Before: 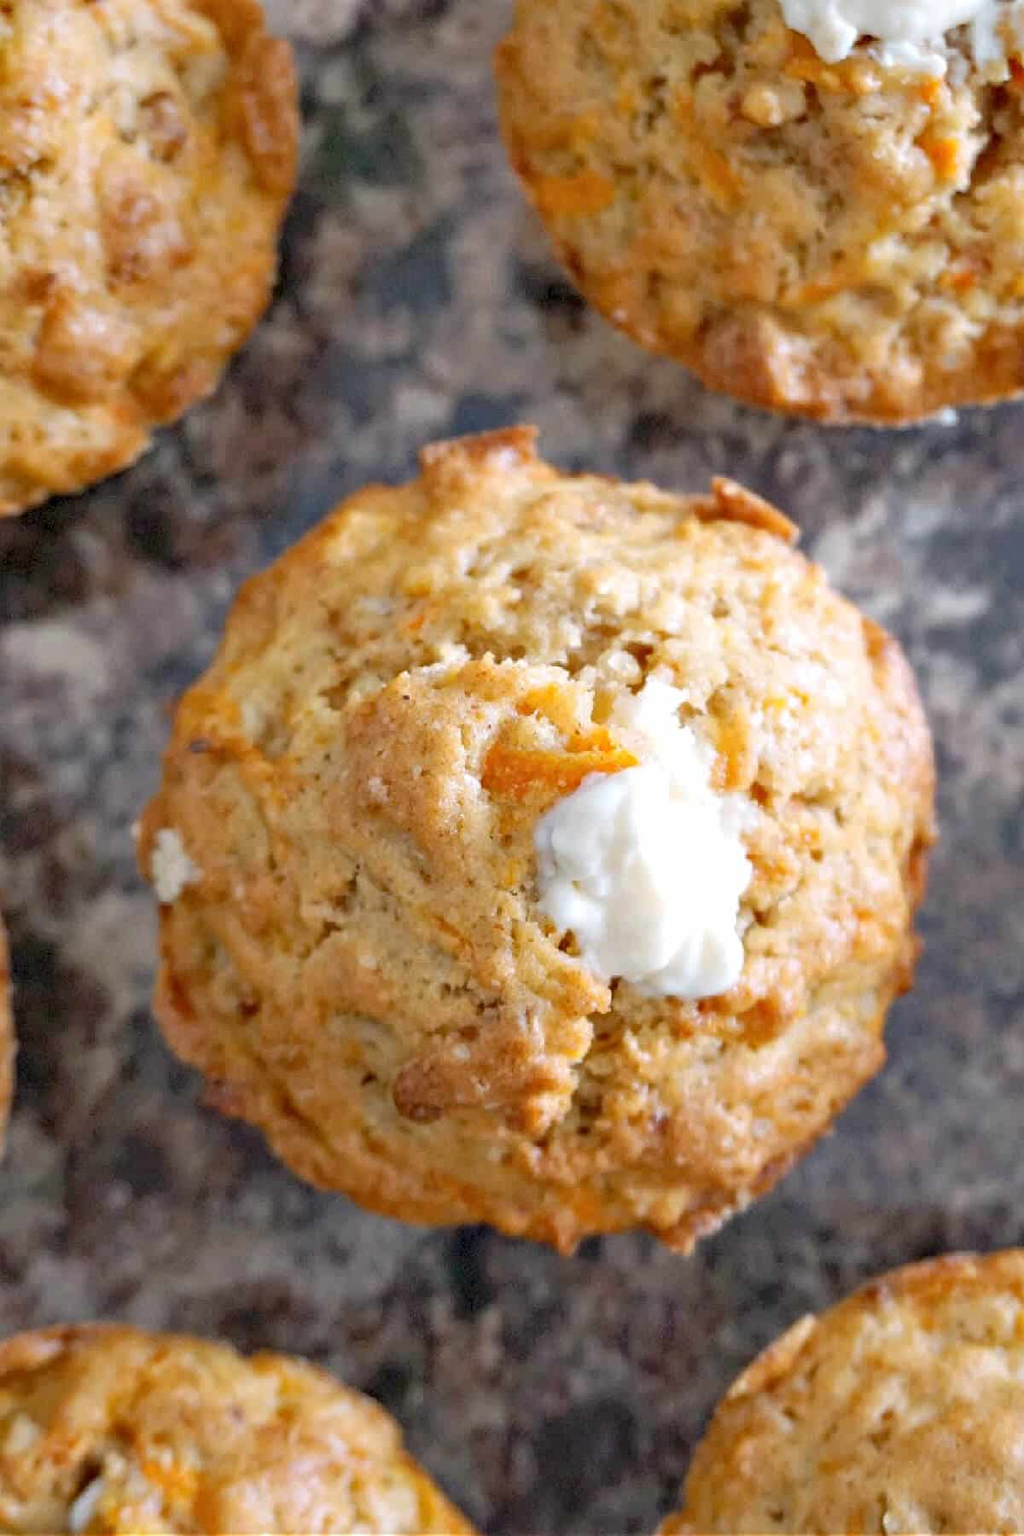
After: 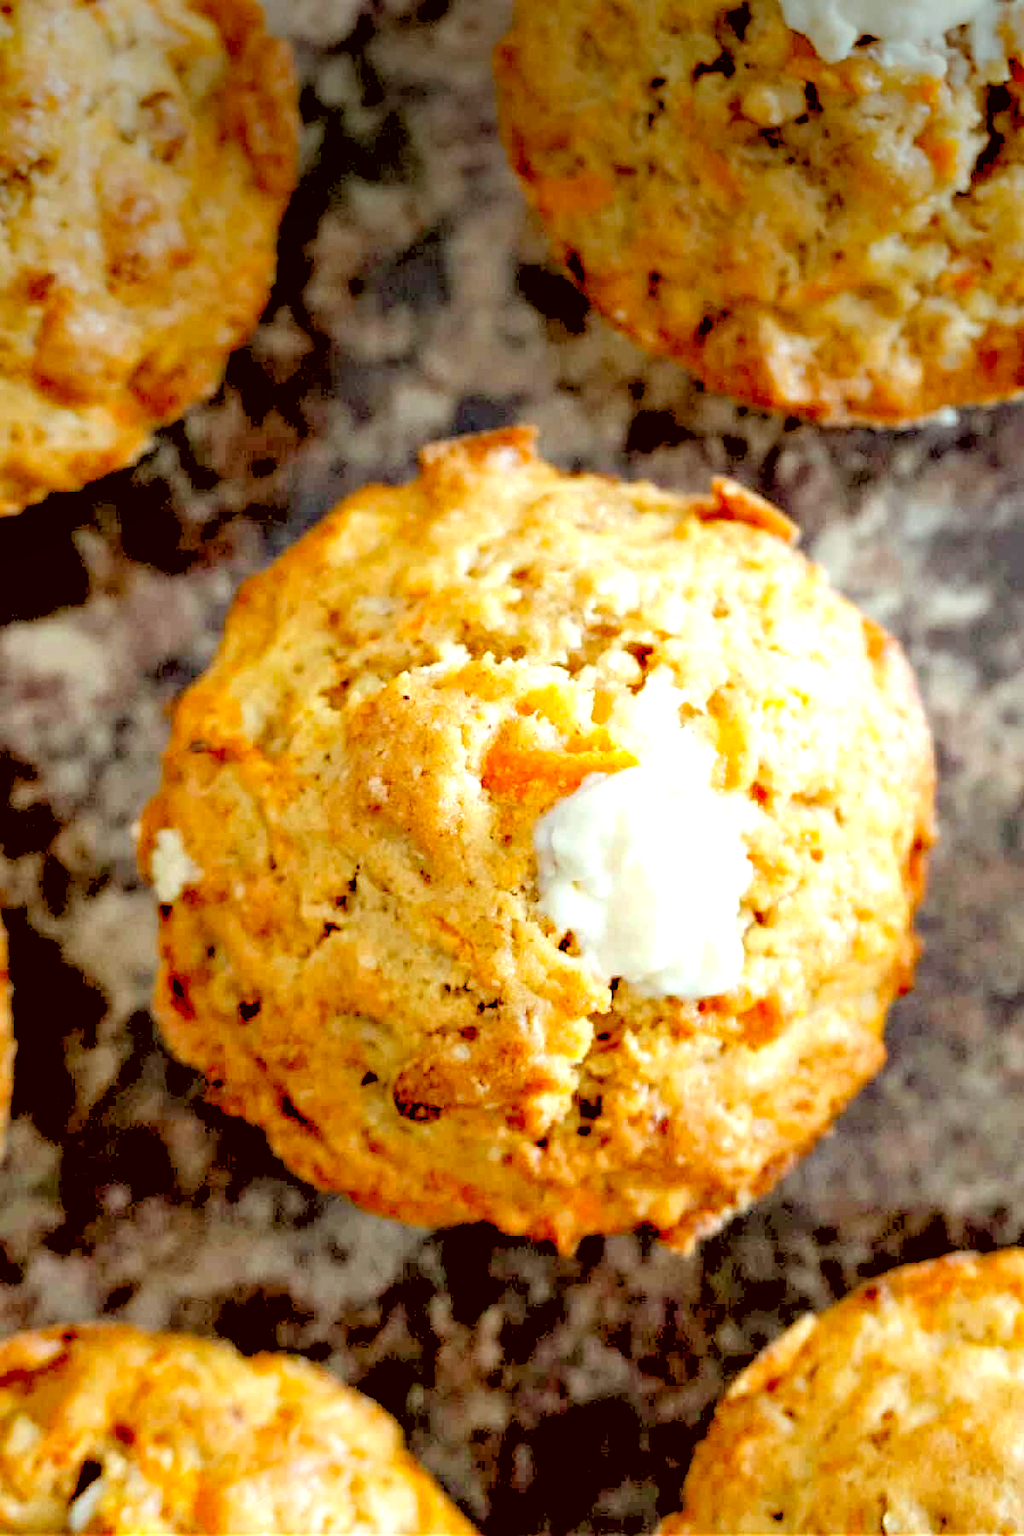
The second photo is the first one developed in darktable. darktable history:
color correction: highlights a* -5.94, highlights b* 9.48, shadows a* 10.12, shadows b* 23.94
rgb levels: preserve colors sum RGB, levels [[0.038, 0.433, 0.934], [0, 0.5, 1], [0, 0.5, 1]]
vignetting: fall-off start 97.52%, fall-off radius 100%, brightness -0.574, saturation 0, center (-0.027, 0.404), width/height ratio 1.368, unbound false
exposure: black level correction 0.04, exposure 0.5 EV, compensate highlight preservation false
tone equalizer: -8 EV -0.417 EV, -7 EV -0.389 EV, -6 EV -0.333 EV, -5 EV -0.222 EV, -3 EV 0.222 EV, -2 EV 0.333 EV, -1 EV 0.389 EV, +0 EV 0.417 EV, edges refinement/feathering 500, mask exposure compensation -1.57 EV, preserve details no
